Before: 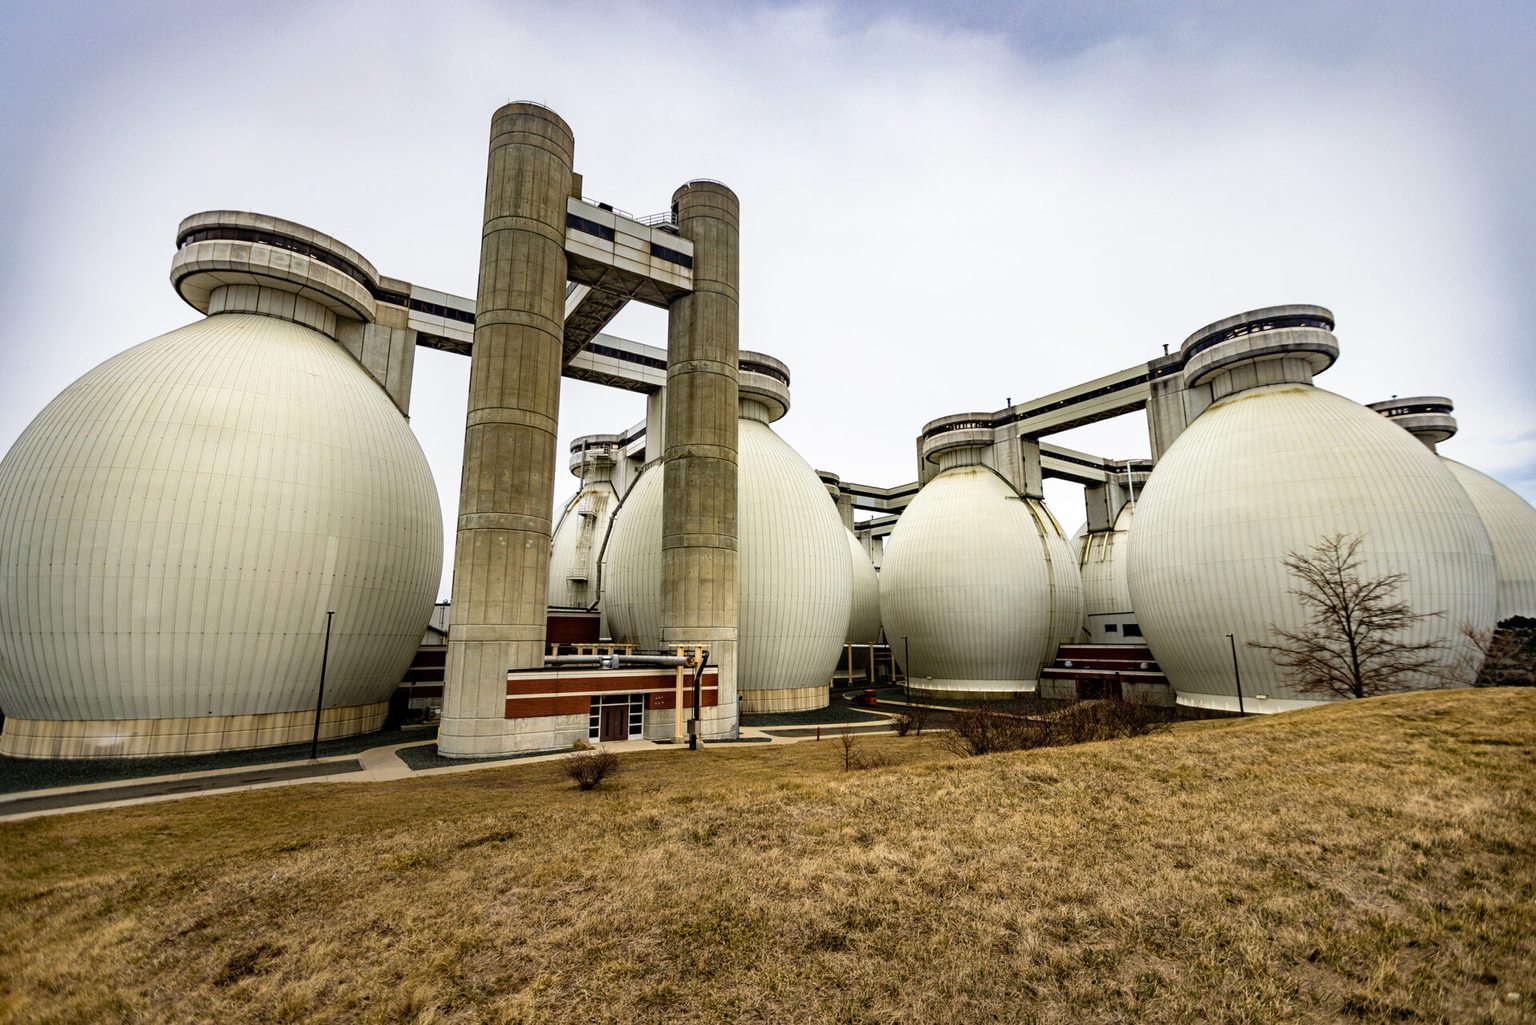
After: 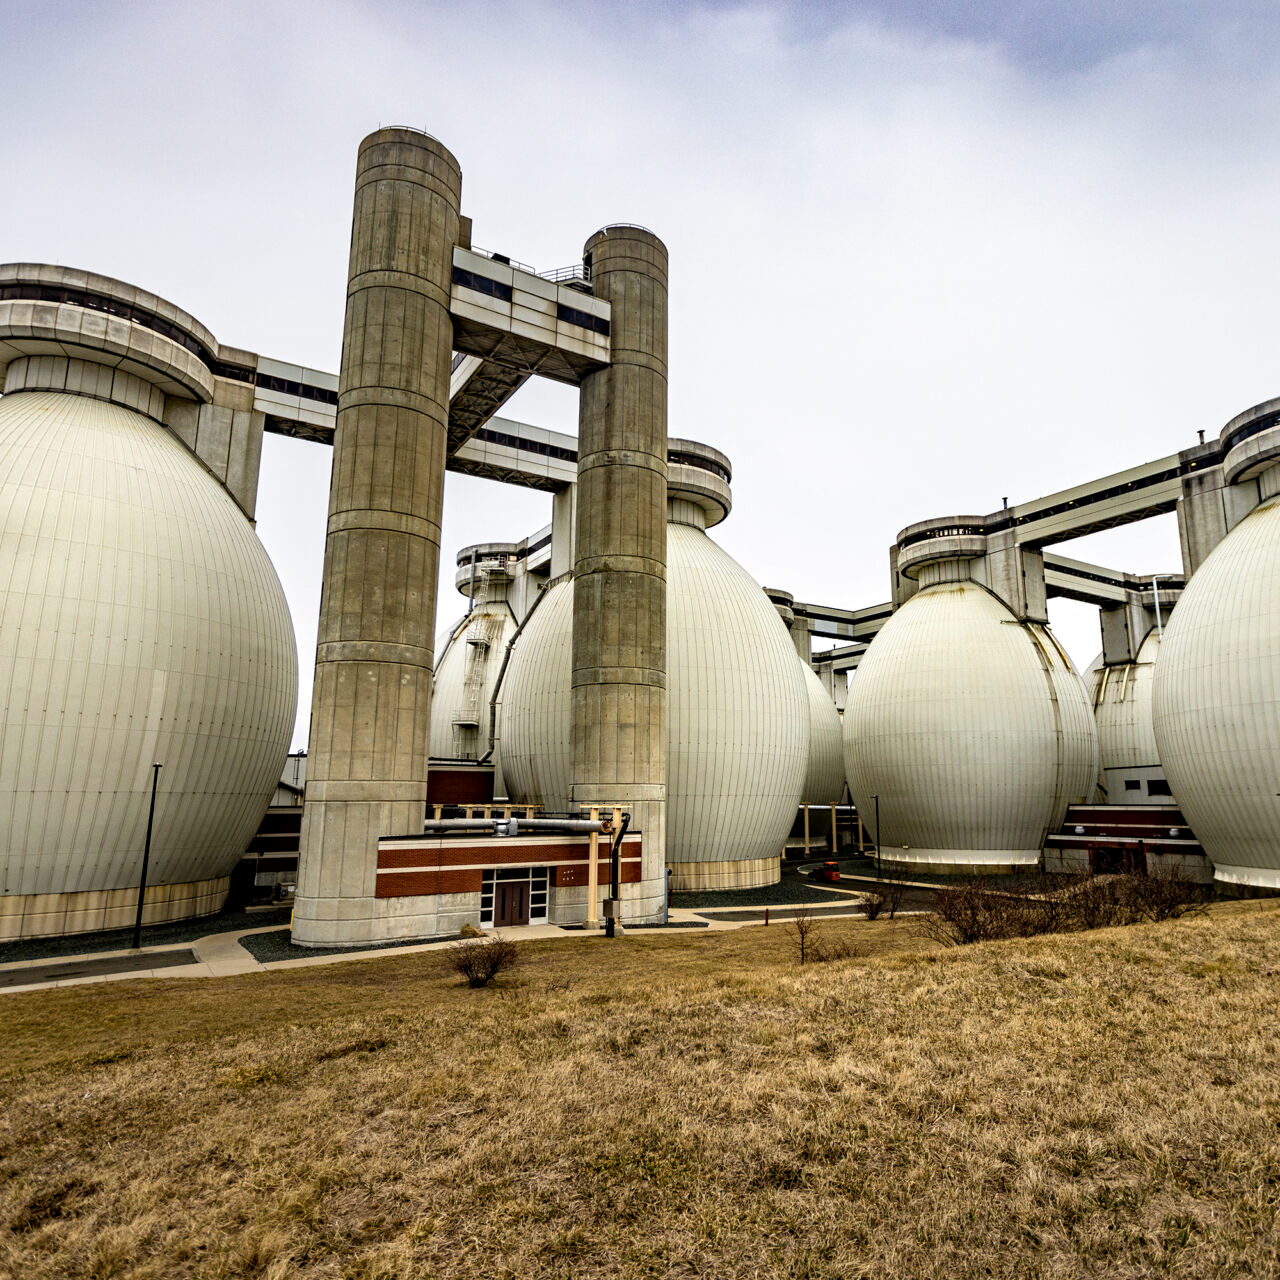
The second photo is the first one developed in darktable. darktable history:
contrast equalizer: octaves 7, y [[0.5, 0.501, 0.532, 0.538, 0.54, 0.541], [0.5 ×6], [0.5 ×6], [0 ×6], [0 ×6]]
crop and rotate: left 13.34%, right 19.965%
